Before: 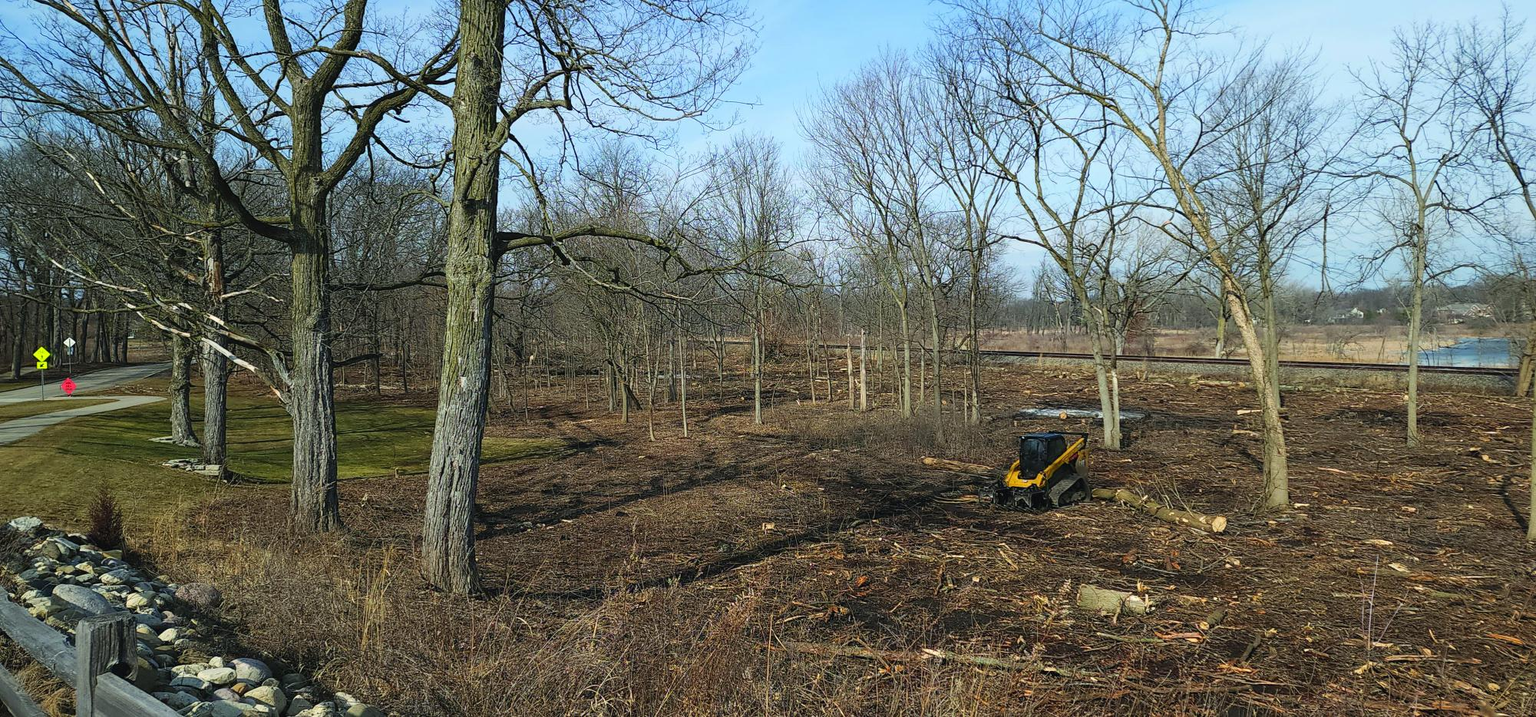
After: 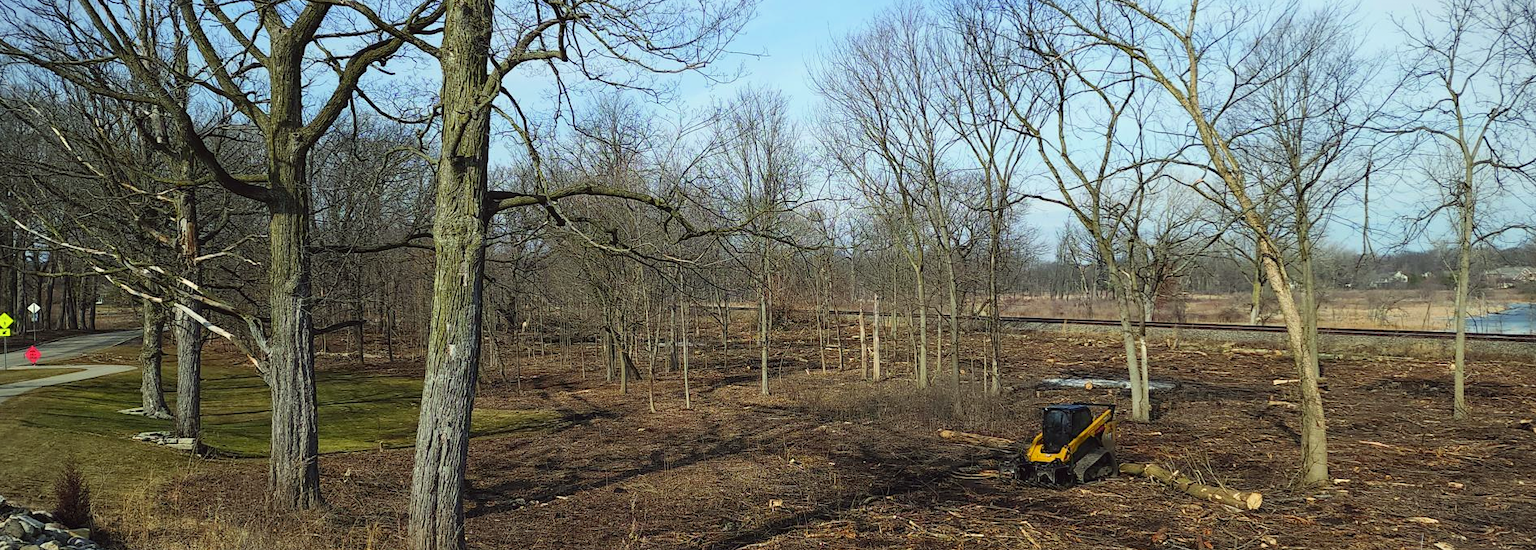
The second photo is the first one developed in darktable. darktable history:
vignetting: fall-off start 90.74%, fall-off radius 38.72%, brightness -0.177, saturation -0.291, width/height ratio 1.223, shape 1.3, dithering 8-bit output
color correction: highlights a* -1.16, highlights b* 4.57, shadows a* 3.52
crop: left 2.488%, top 7.306%, right 3.306%, bottom 20.236%
